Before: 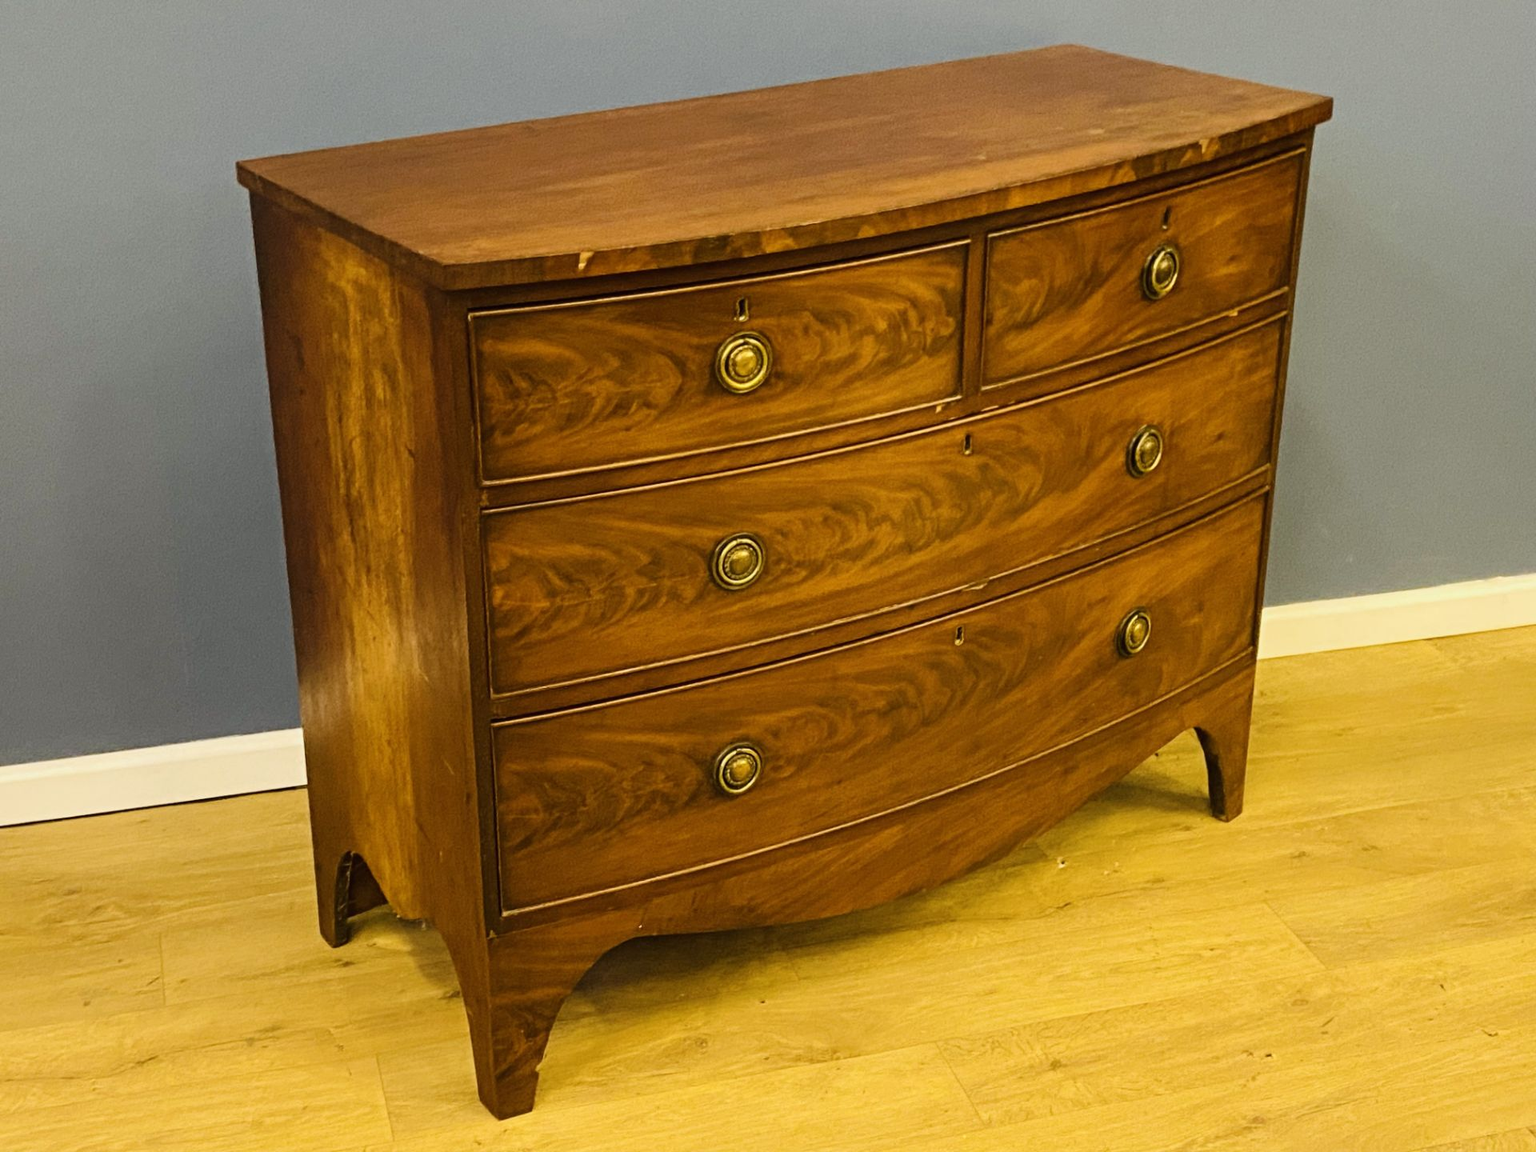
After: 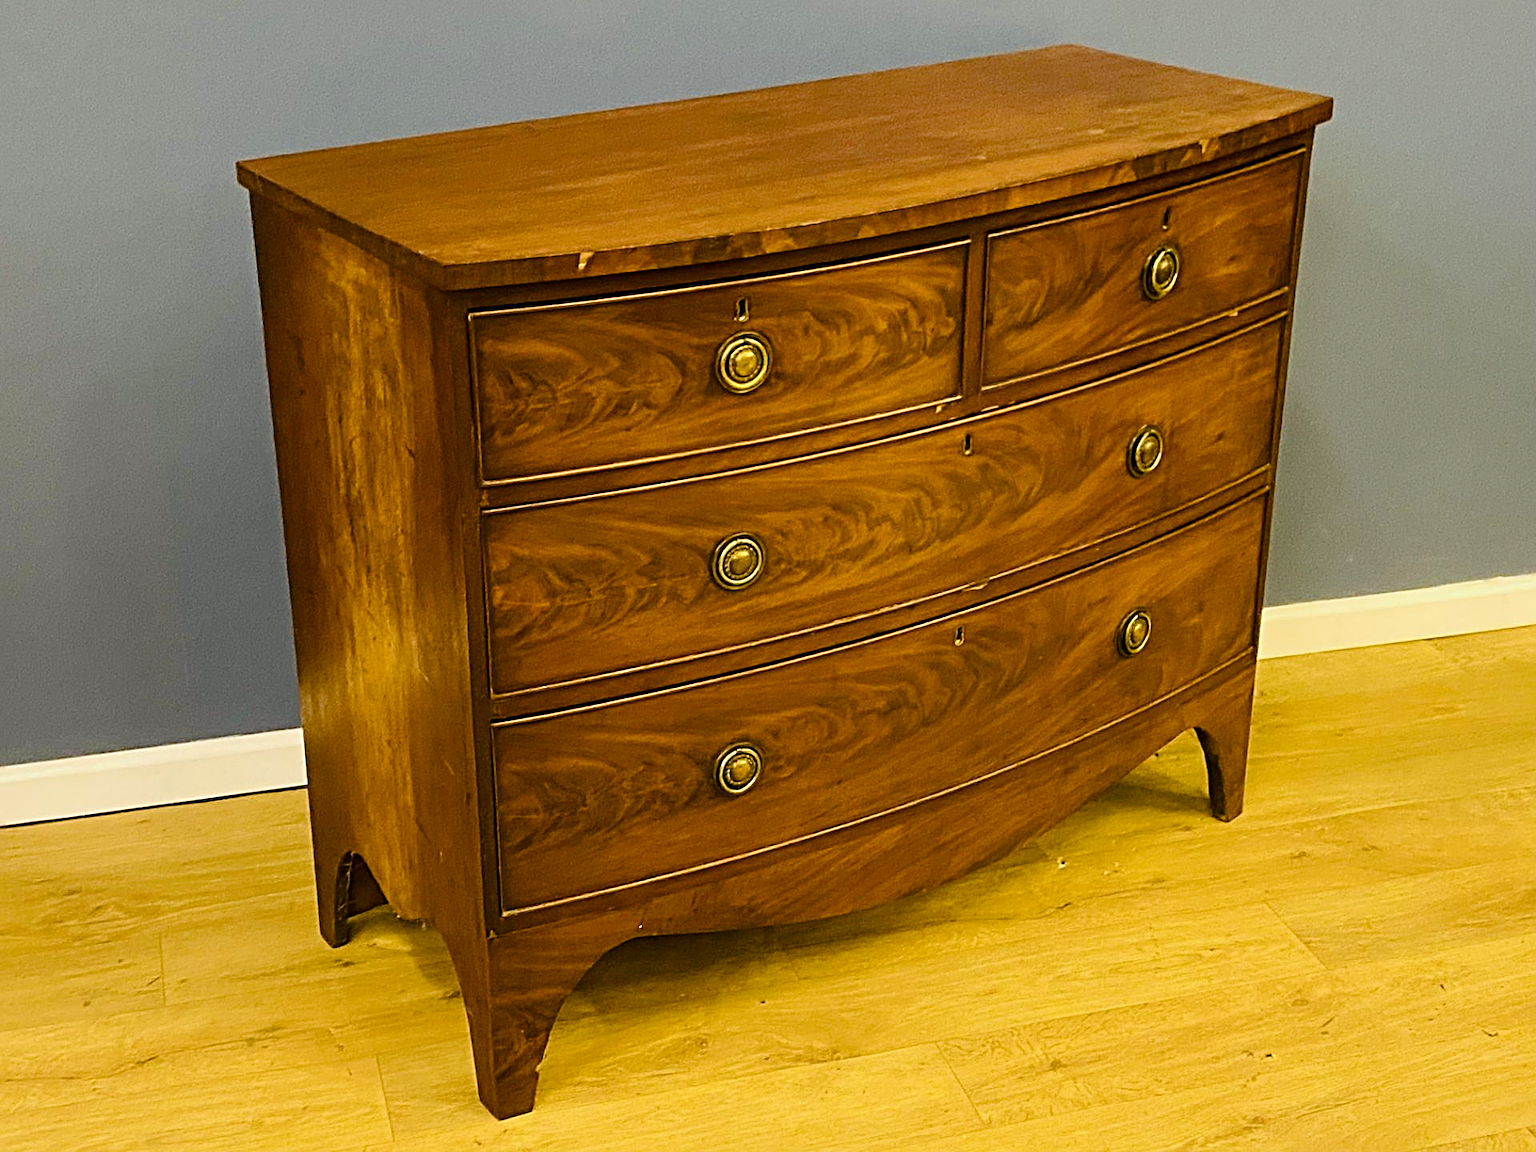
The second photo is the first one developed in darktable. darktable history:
color balance rgb: perceptual saturation grading › global saturation 20%, perceptual saturation grading › highlights -25.838%, perceptual saturation grading › shadows 26.099%, global vibrance 20%
sharpen: radius 2.579, amount 0.692
